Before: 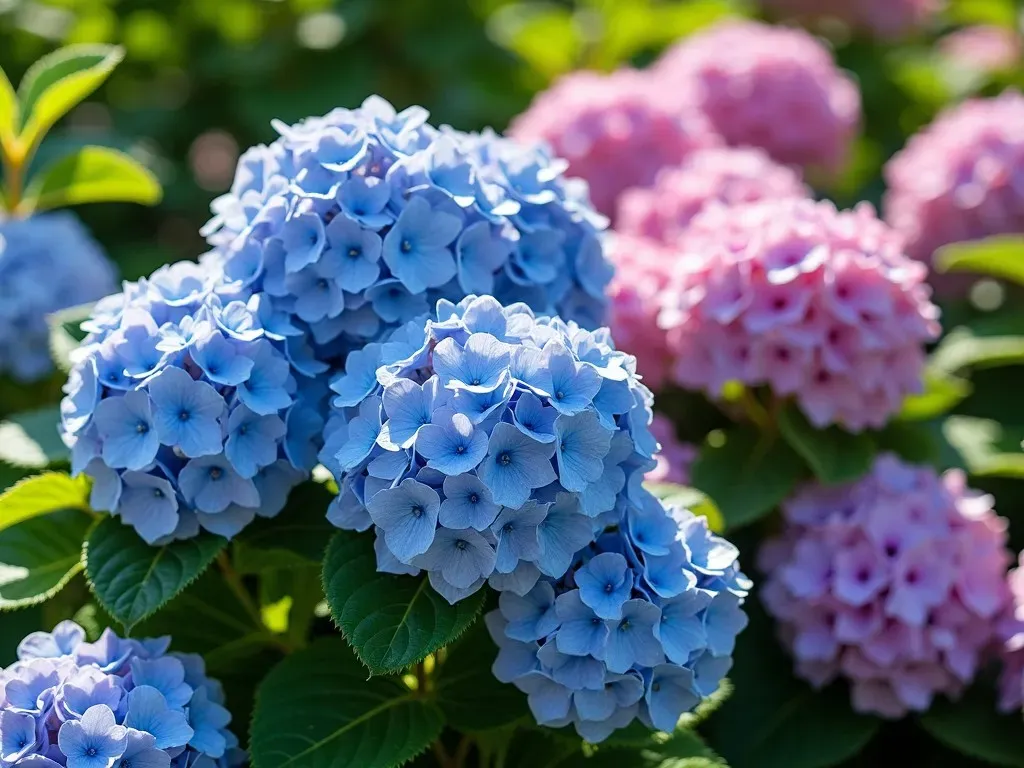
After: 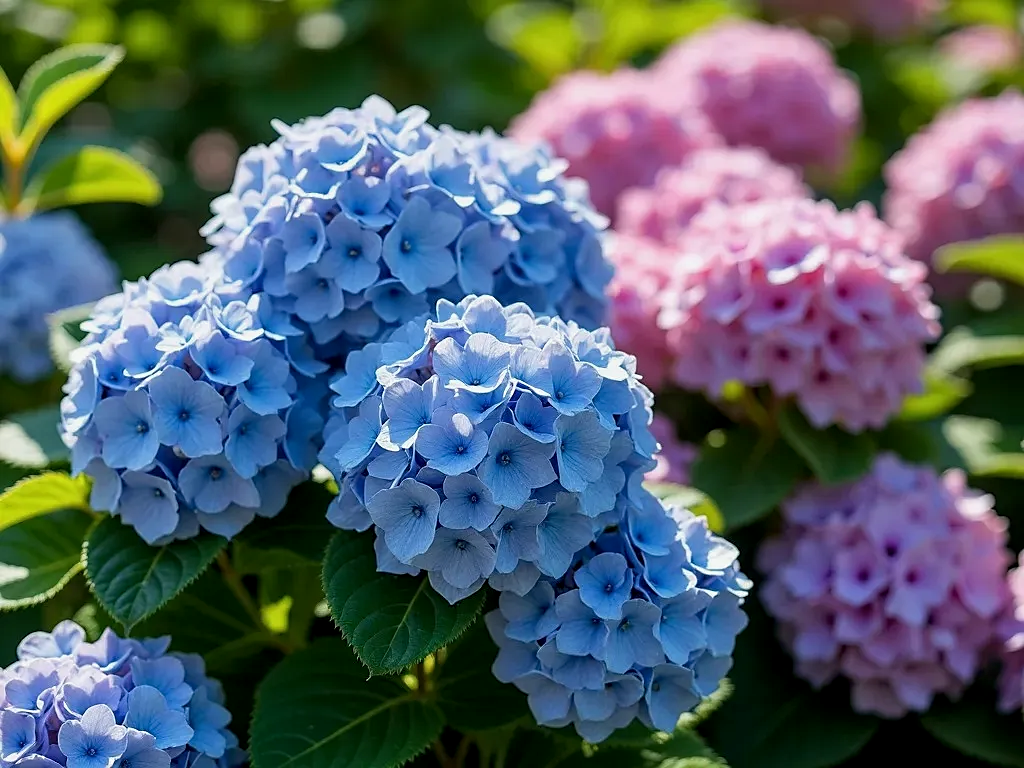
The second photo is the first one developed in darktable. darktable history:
exposure: black level correction 0.001, exposure -0.199 EV, compensate highlight preservation false
local contrast: highlights 104%, shadows 98%, detail 119%, midtone range 0.2
sharpen: radius 1.445, amount 0.406, threshold 1.485
